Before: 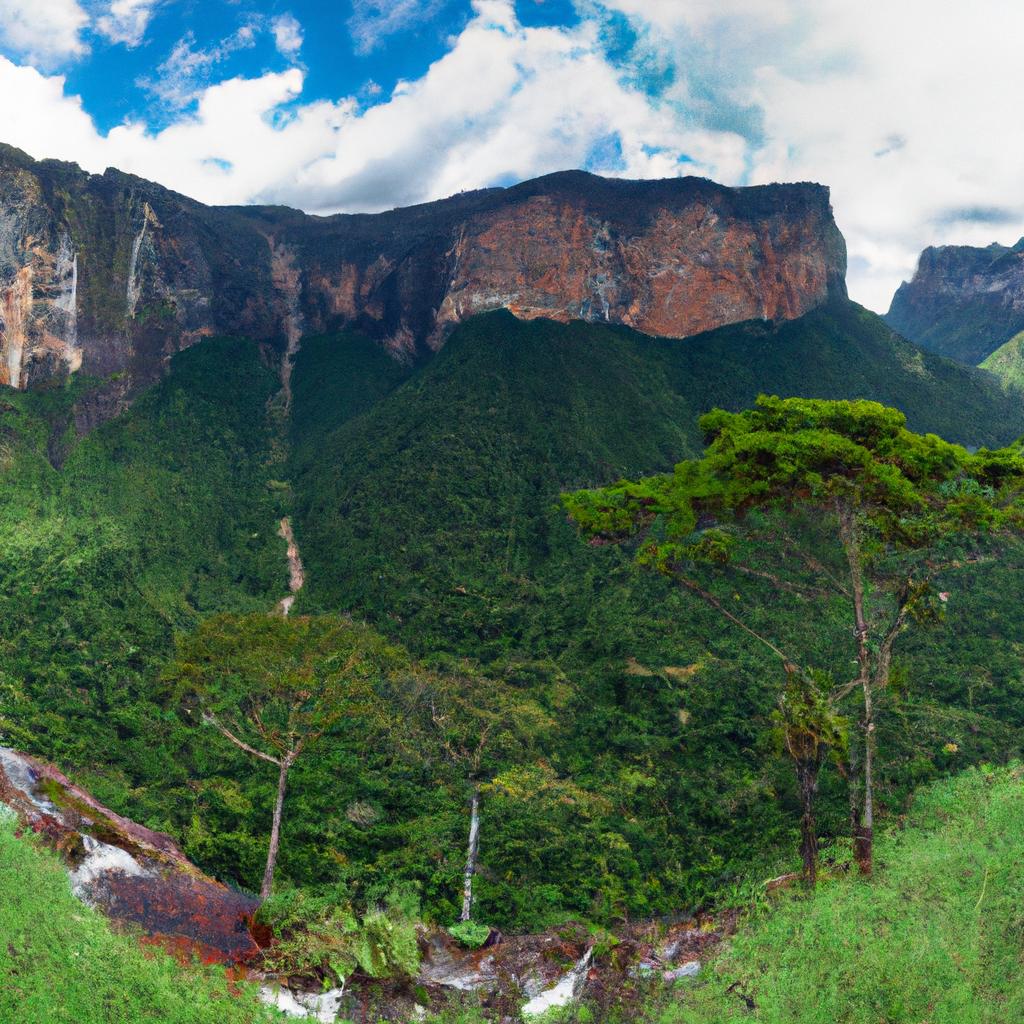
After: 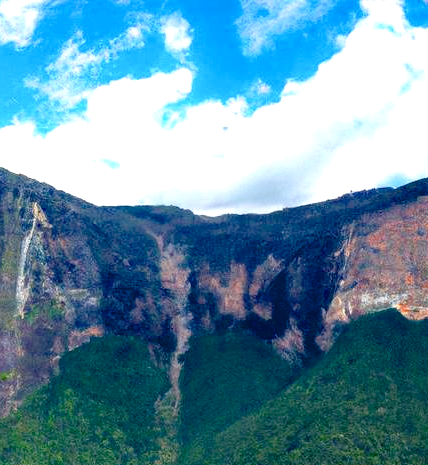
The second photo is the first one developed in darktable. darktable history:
color balance rgb: perceptual saturation grading › global saturation 20%, perceptual saturation grading › highlights -25.379%, perceptual saturation grading › shadows 25.237%, global vibrance -8.709%, contrast -12.488%, saturation formula JzAzBz (2021)
exposure: exposure 1.208 EV, compensate exposure bias true, compensate highlight preservation false
crop and rotate: left 10.893%, top 0.072%, right 47.227%, bottom 54.425%
